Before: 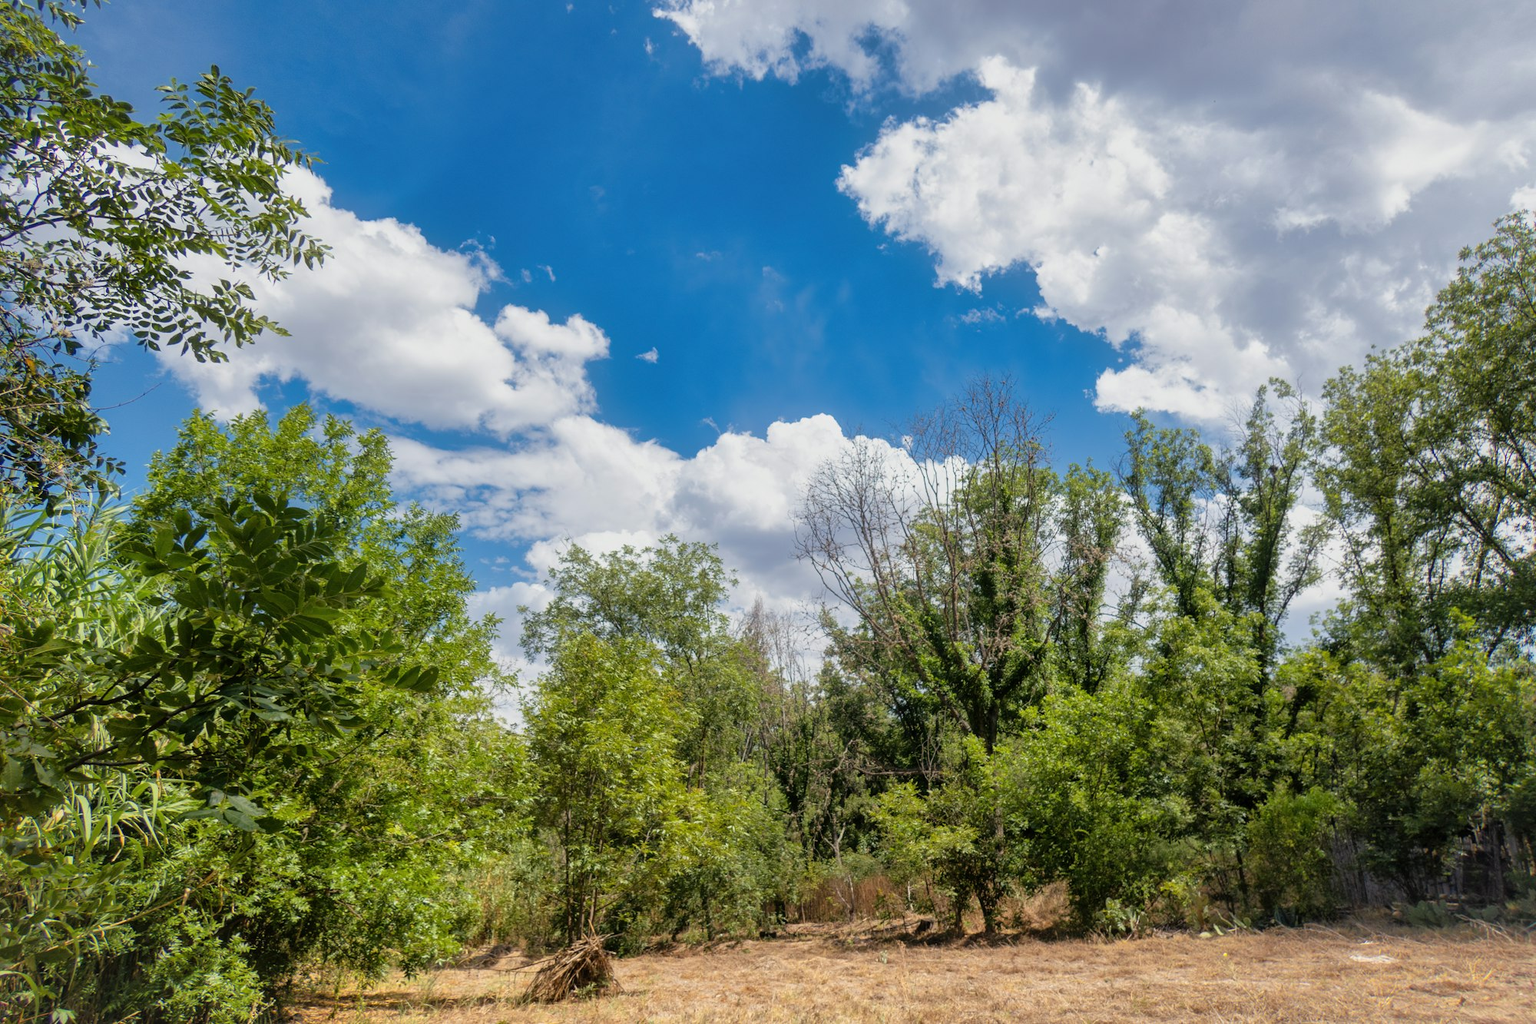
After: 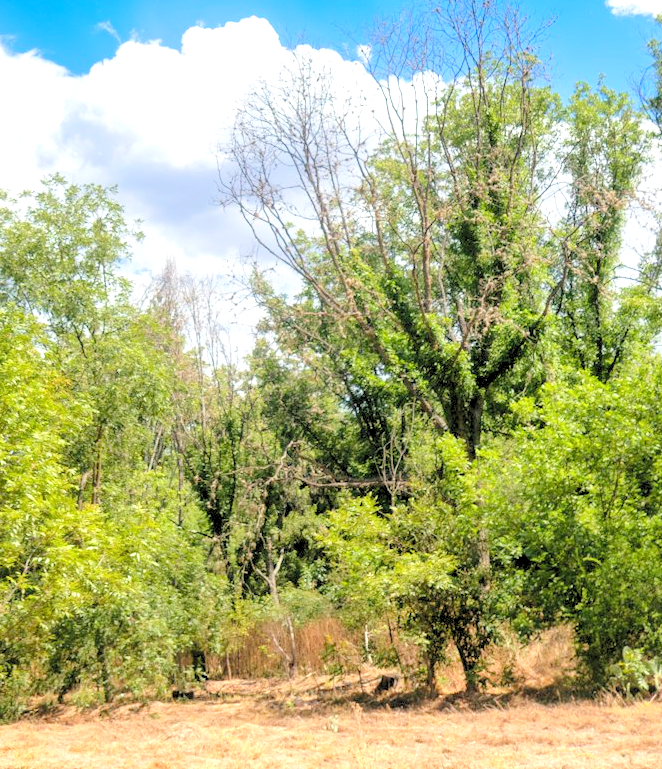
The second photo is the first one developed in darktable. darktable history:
levels: levels [0.072, 0.414, 0.976]
exposure: black level correction -0.002, exposure 0.708 EV, compensate exposure bias true, compensate highlight preservation false
crop: left 40.878%, top 39.176%, right 25.993%, bottom 3.081%
